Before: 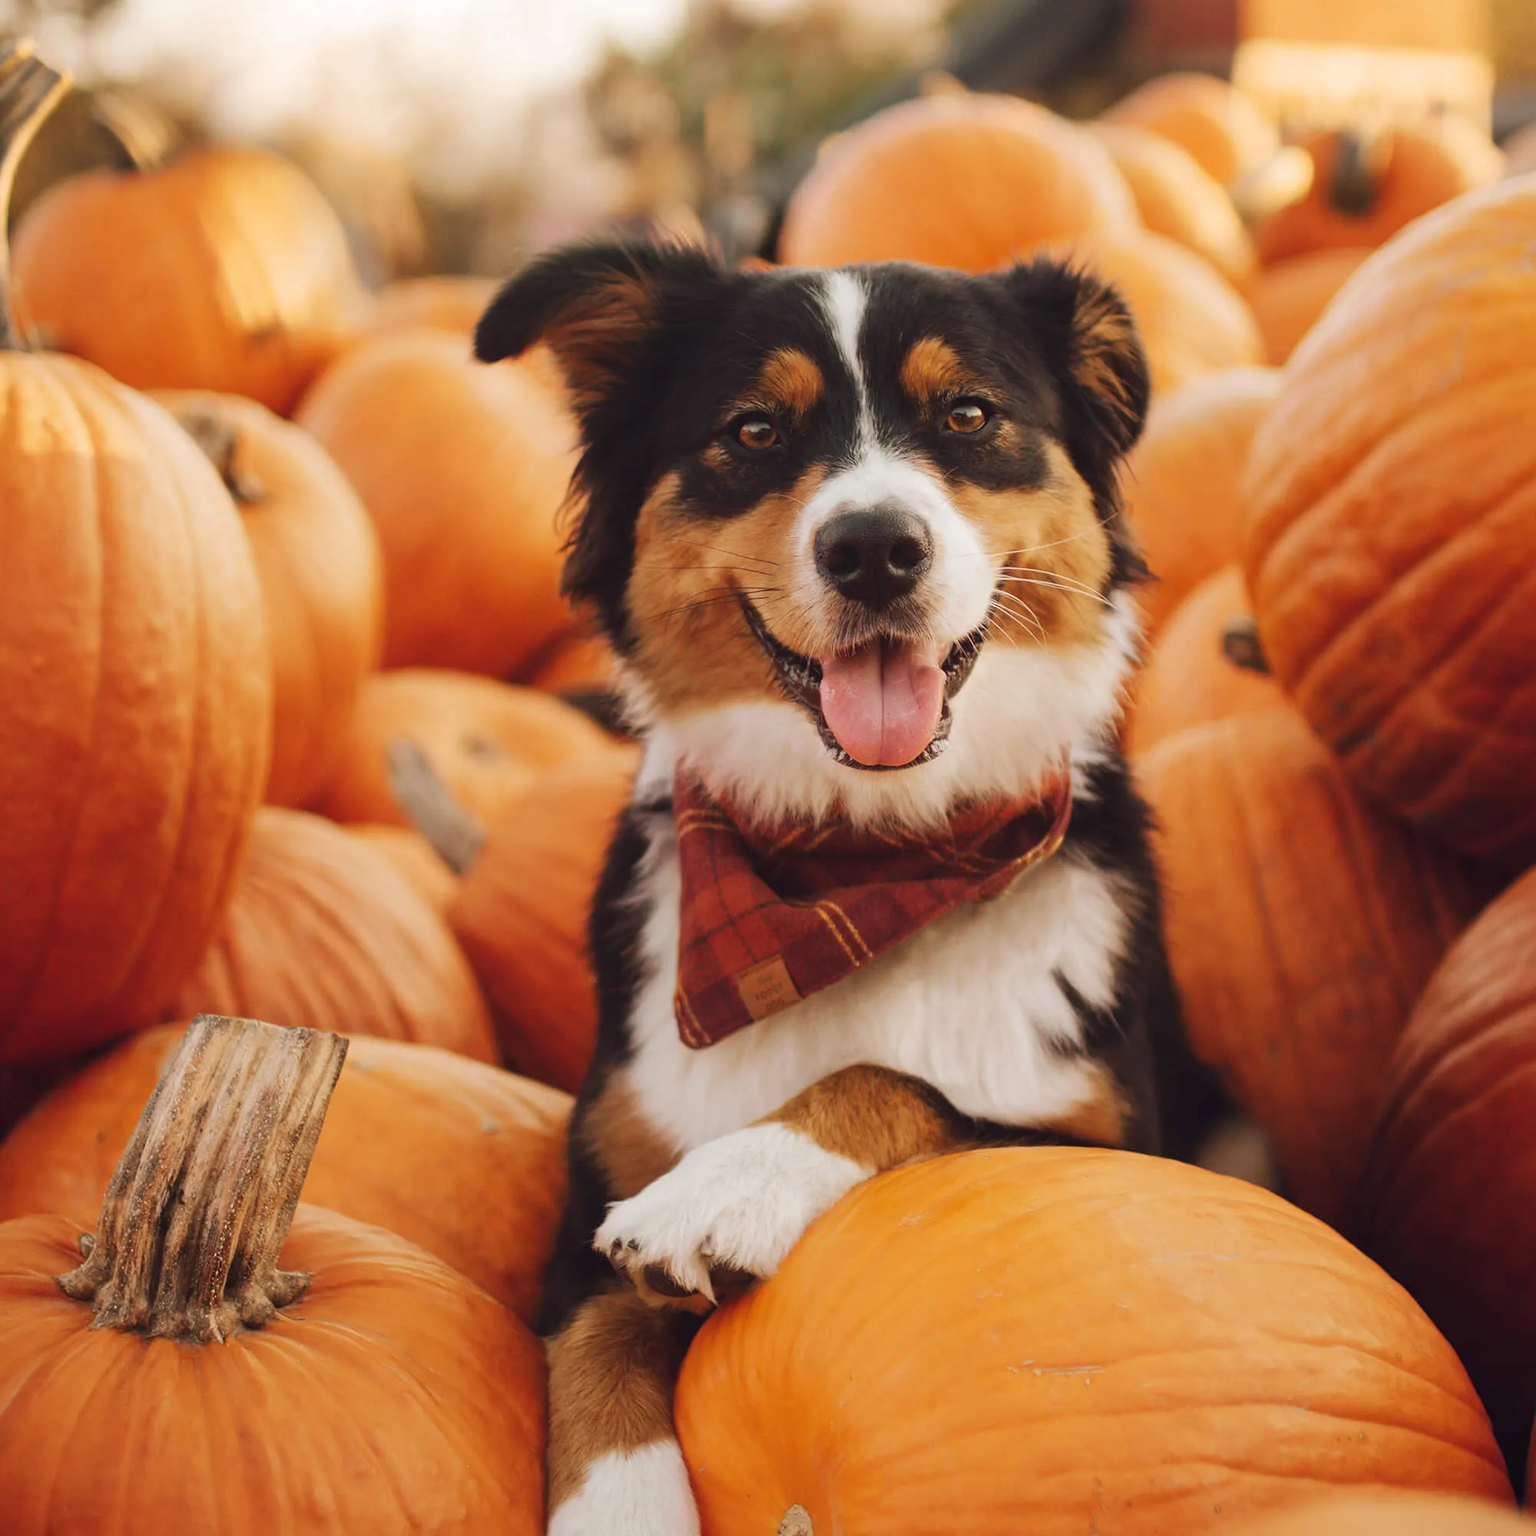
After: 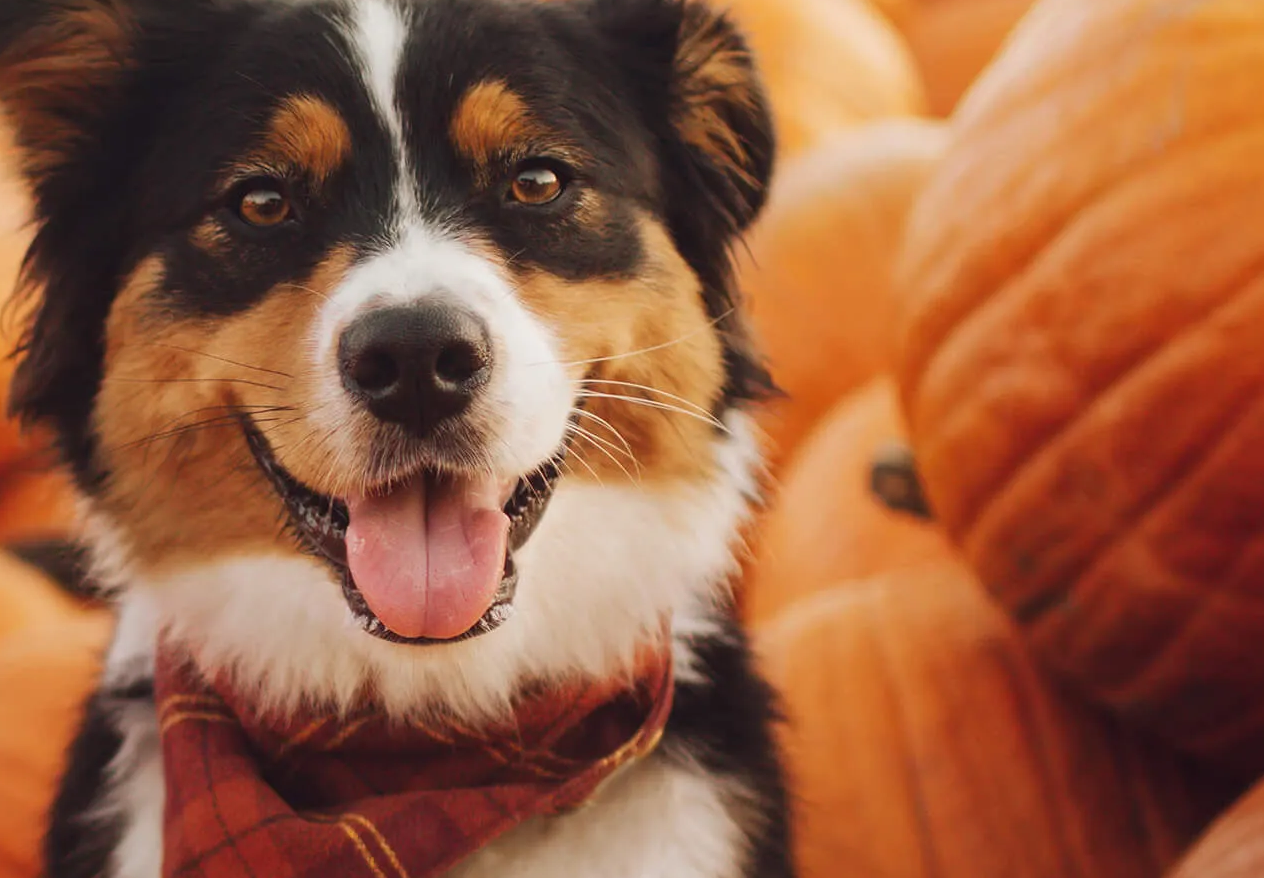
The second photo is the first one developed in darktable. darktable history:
crop: left 36.11%, top 17.997%, right 0.656%, bottom 38.055%
